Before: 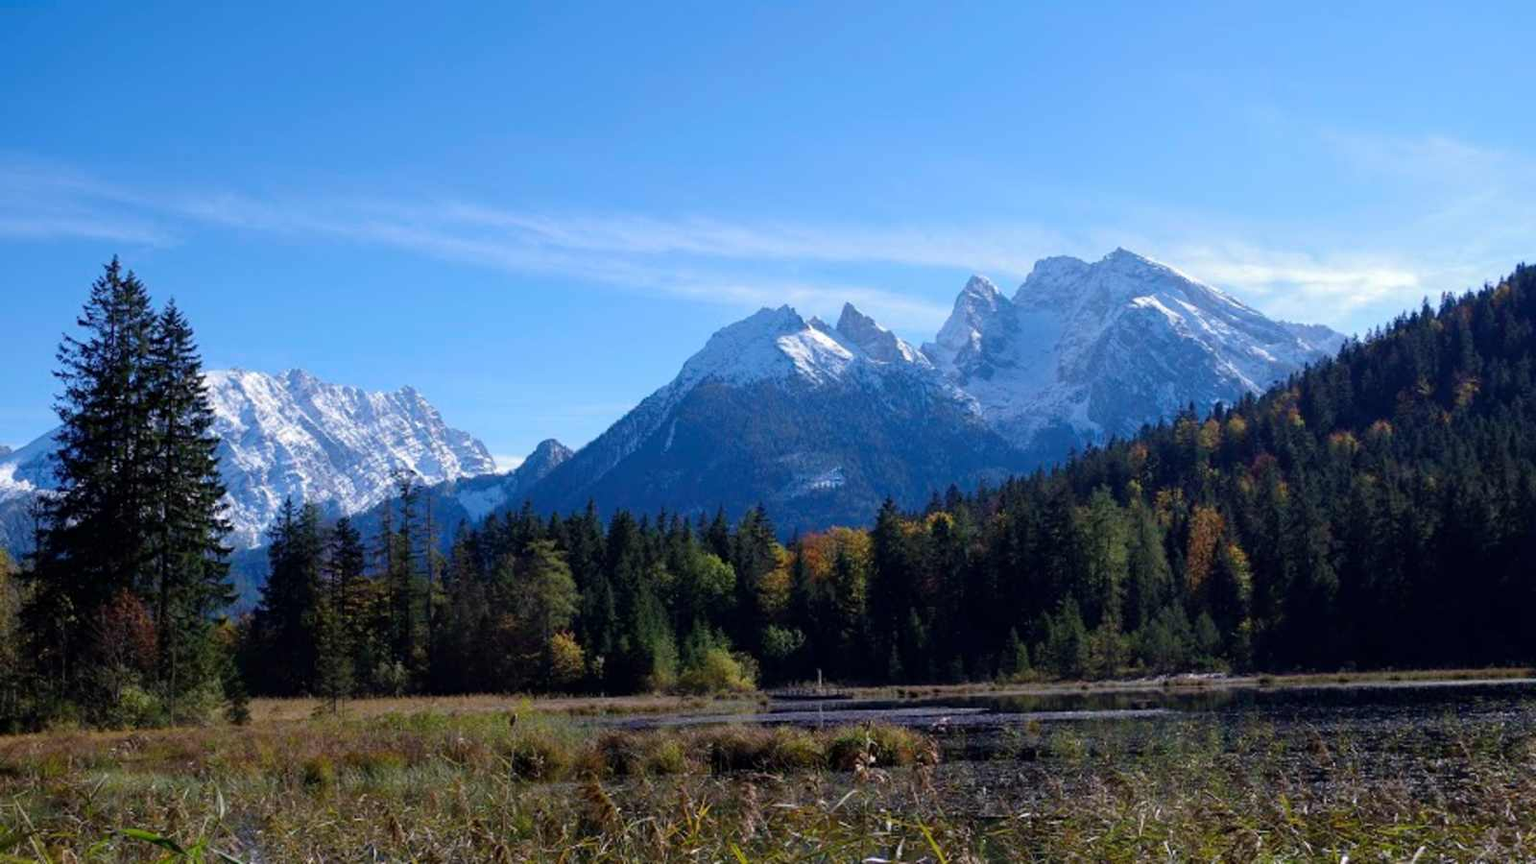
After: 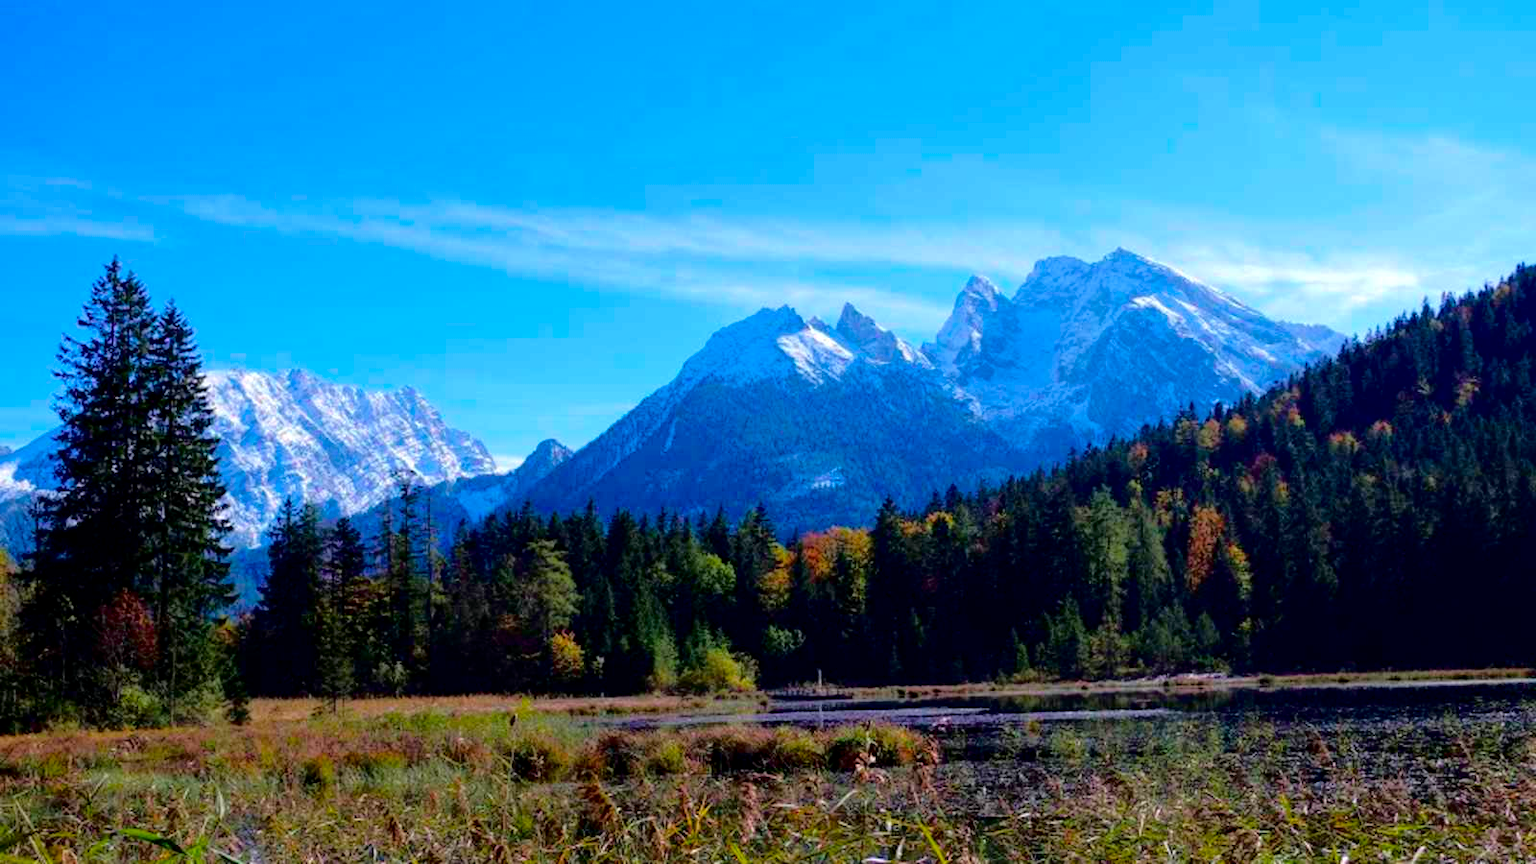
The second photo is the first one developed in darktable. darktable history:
tone curve: curves: ch0 [(0, 0) (0.126, 0.061) (0.362, 0.382) (0.498, 0.498) (0.706, 0.712) (1, 1)]; ch1 [(0, 0) (0.5, 0.497) (0.55, 0.578) (1, 1)]; ch2 [(0, 0) (0.44, 0.424) (0.489, 0.486) (0.537, 0.538) (1, 1)], color space Lab, independent channels, preserve colors none
color balance rgb: perceptual saturation grading › global saturation 25%, perceptual brilliance grading › mid-tones 10%, perceptual brilliance grading › shadows 15%, global vibrance 20%
local contrast: highlights 100%, shadows 100%, detail 120%, midtone range 0.2
